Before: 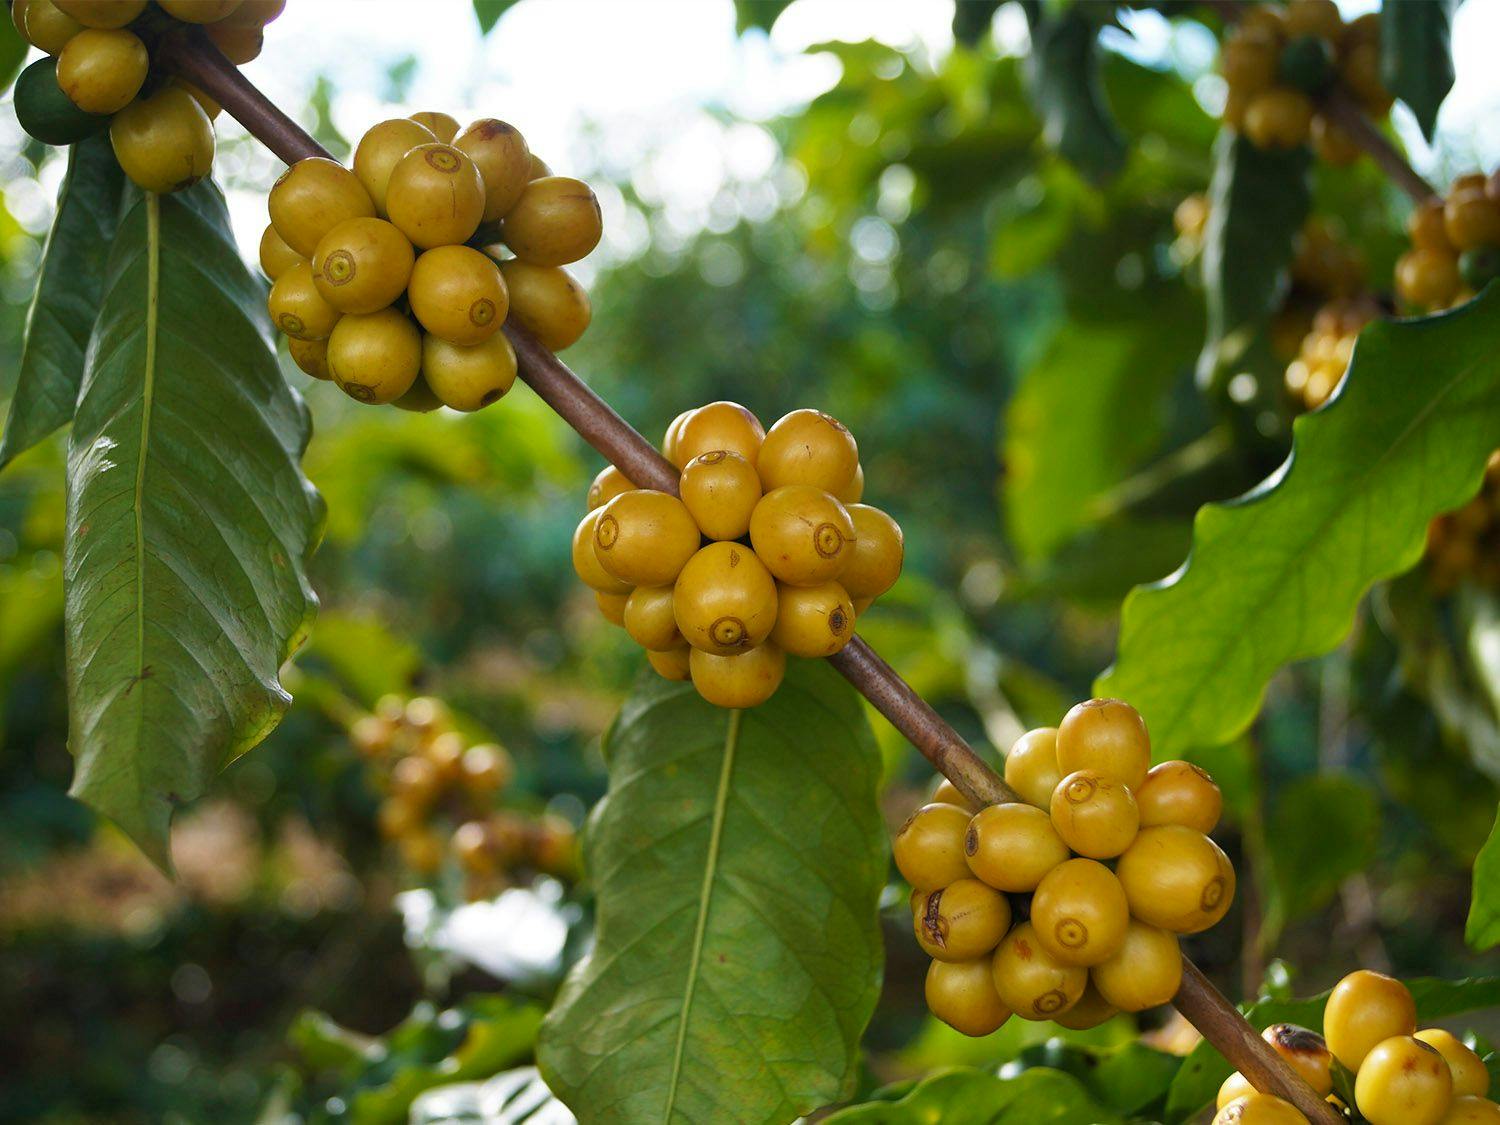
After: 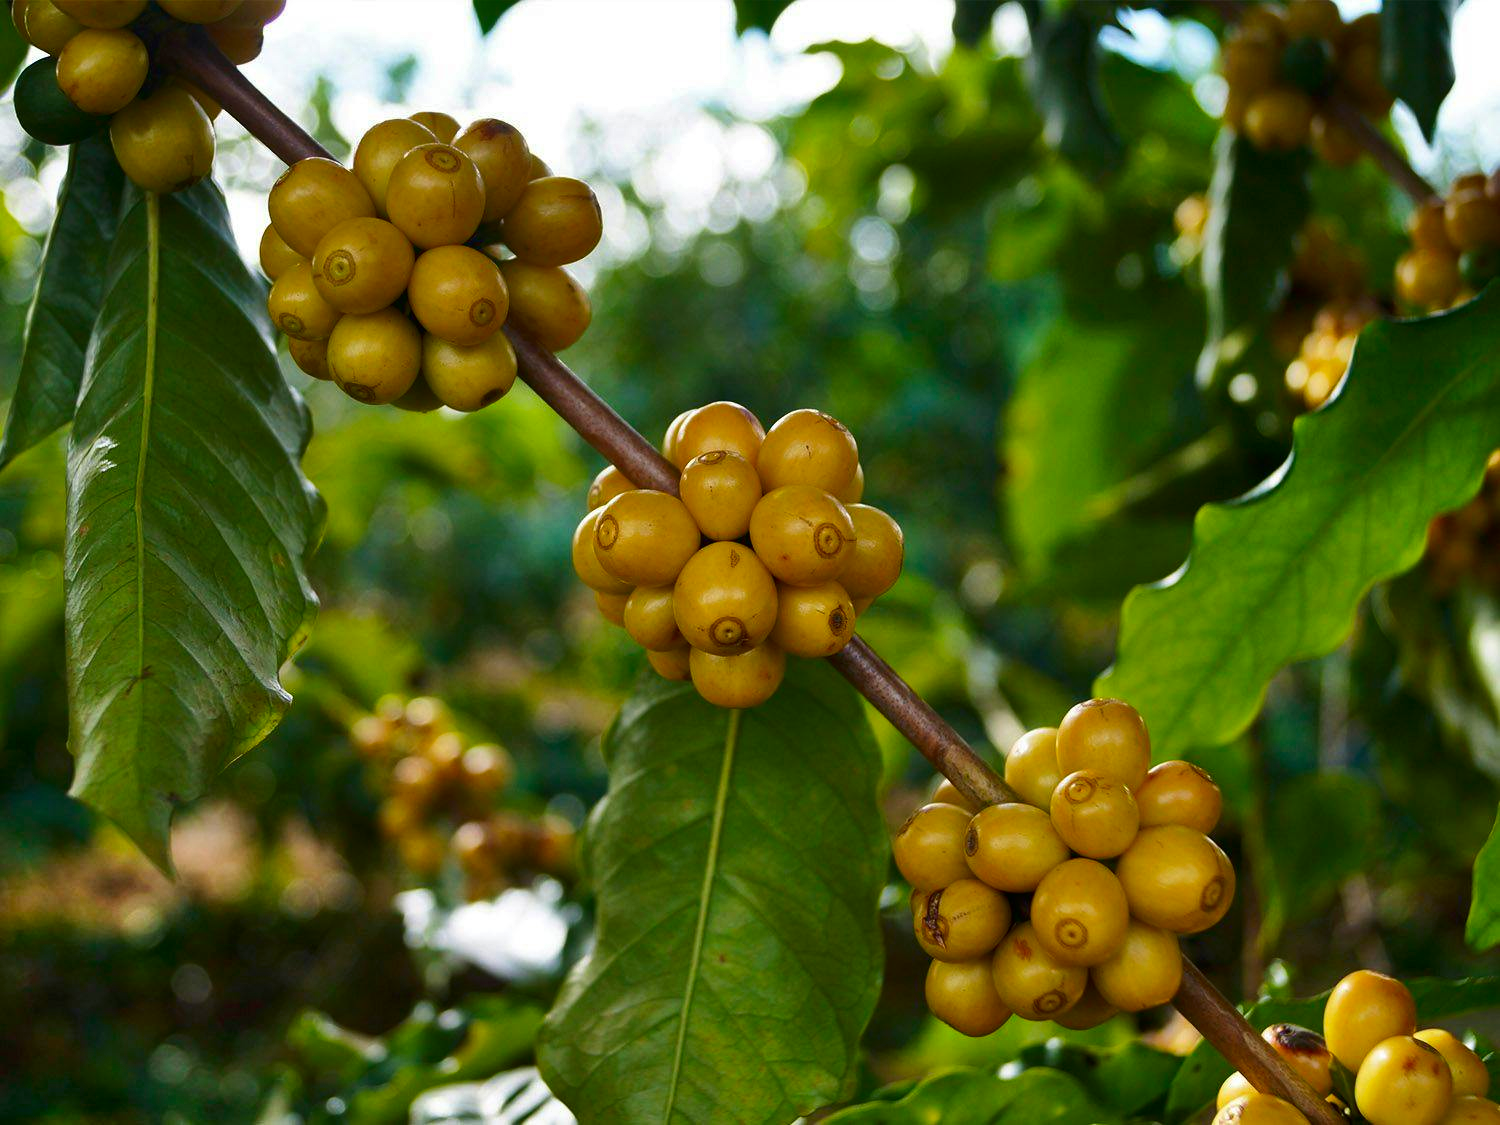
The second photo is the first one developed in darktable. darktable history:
contrast brightness saturation: contrast 0.066, brightness -0.138, saturation 0.117
shadows and highlights: soften with gaussian
